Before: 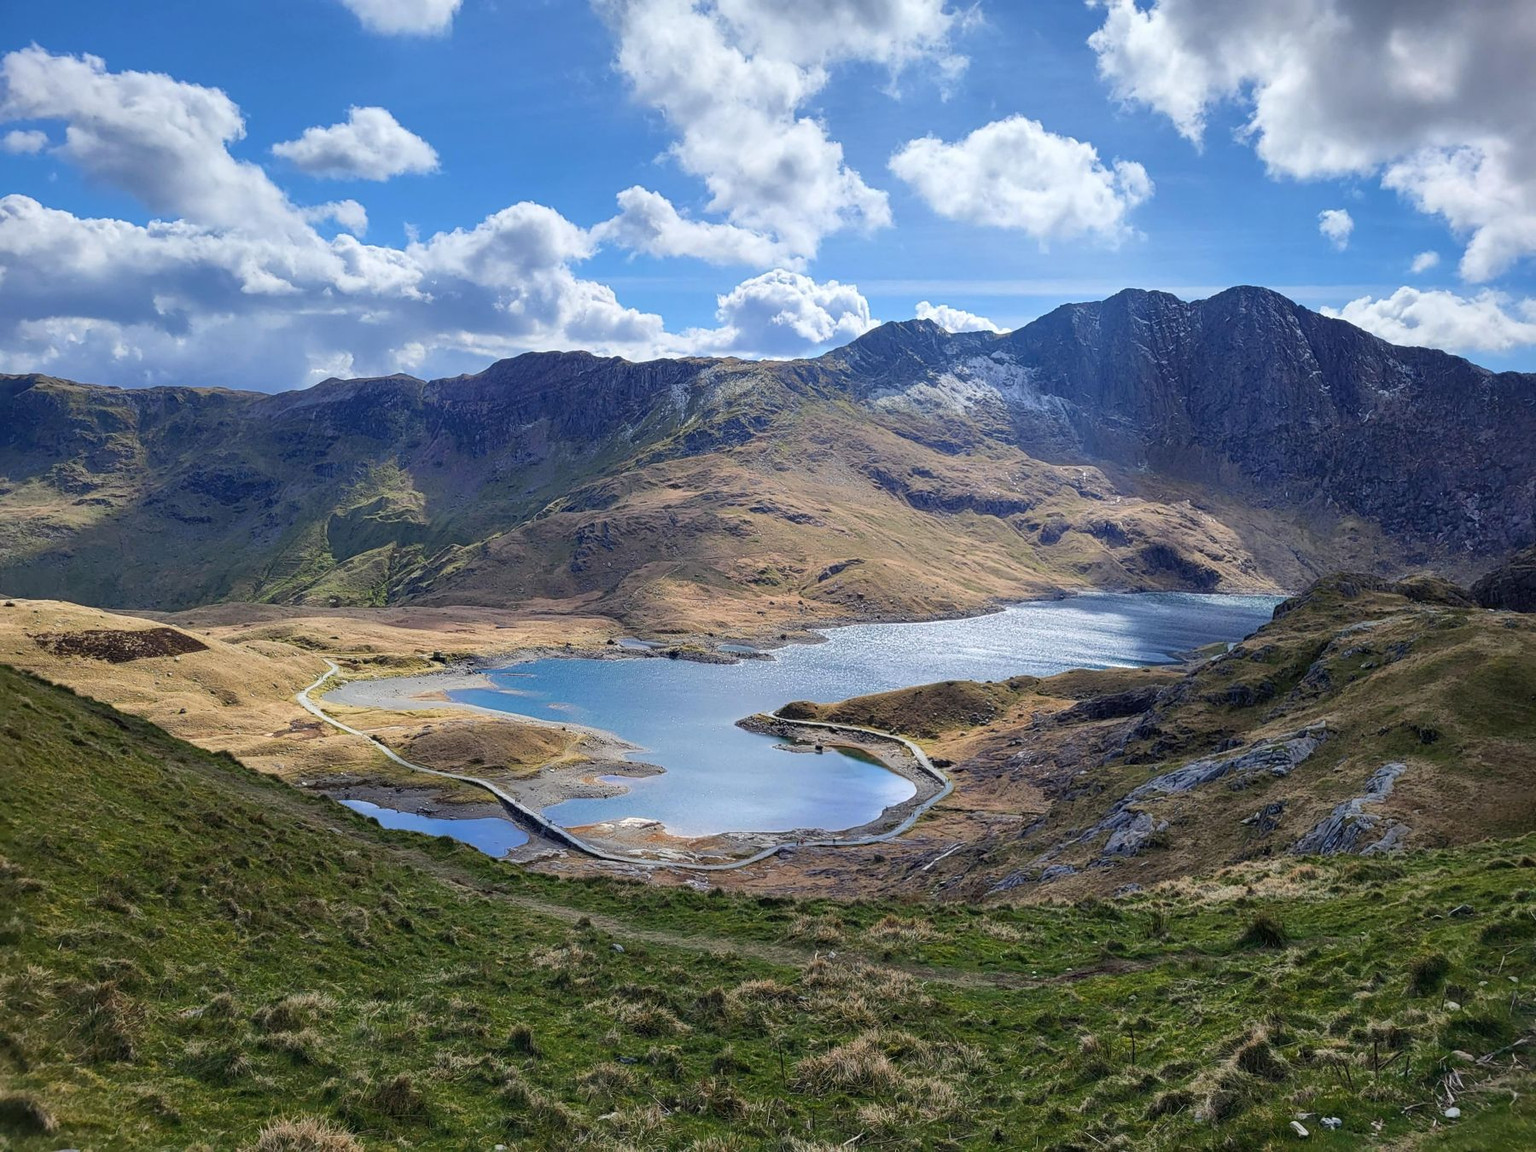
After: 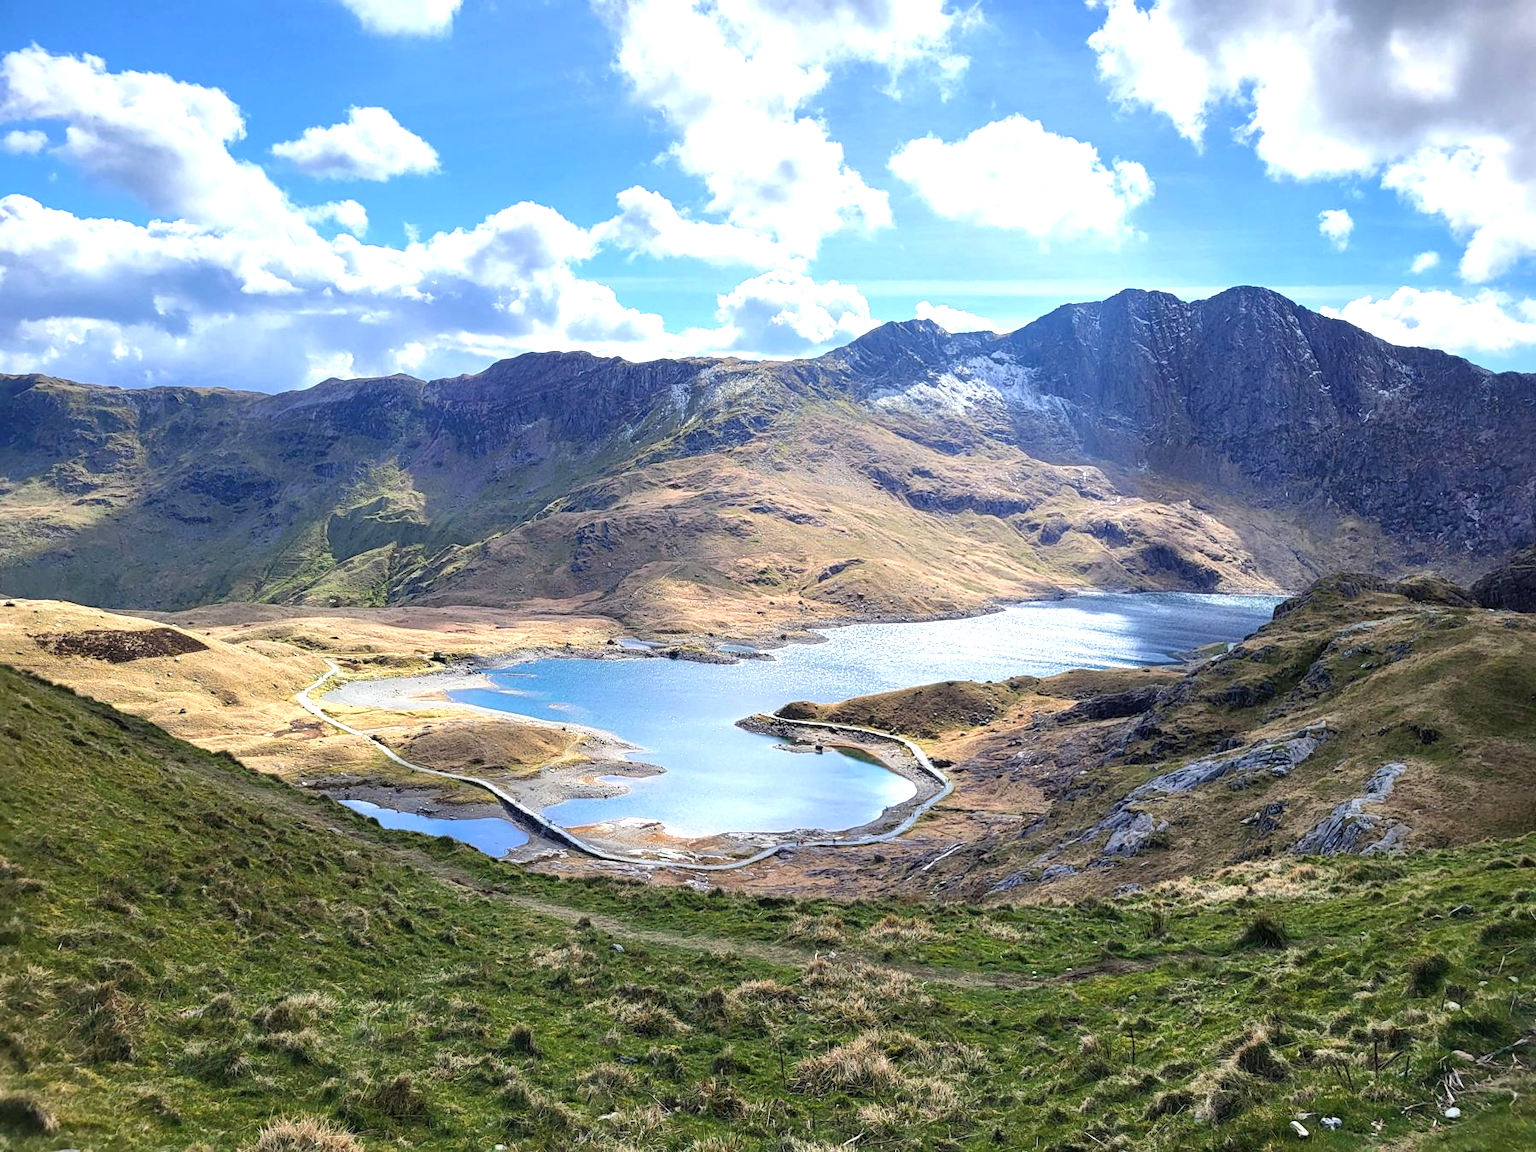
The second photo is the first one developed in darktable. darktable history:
exposure: black level correction 0, exposure 0.498 EV, compensate highlight preservation false
tone equalizer: -8 EV -0.394 EV, -7 EV -0.412 EV, -6 EV -0.355 EV, -5 EV -0.235 EV, -3 EV 0.238 EV, -2 EV 0.348 EV, -1 EV 0.387 EV, +0 EV 0.422 EV, luminance estimator HSV value / RGB max
